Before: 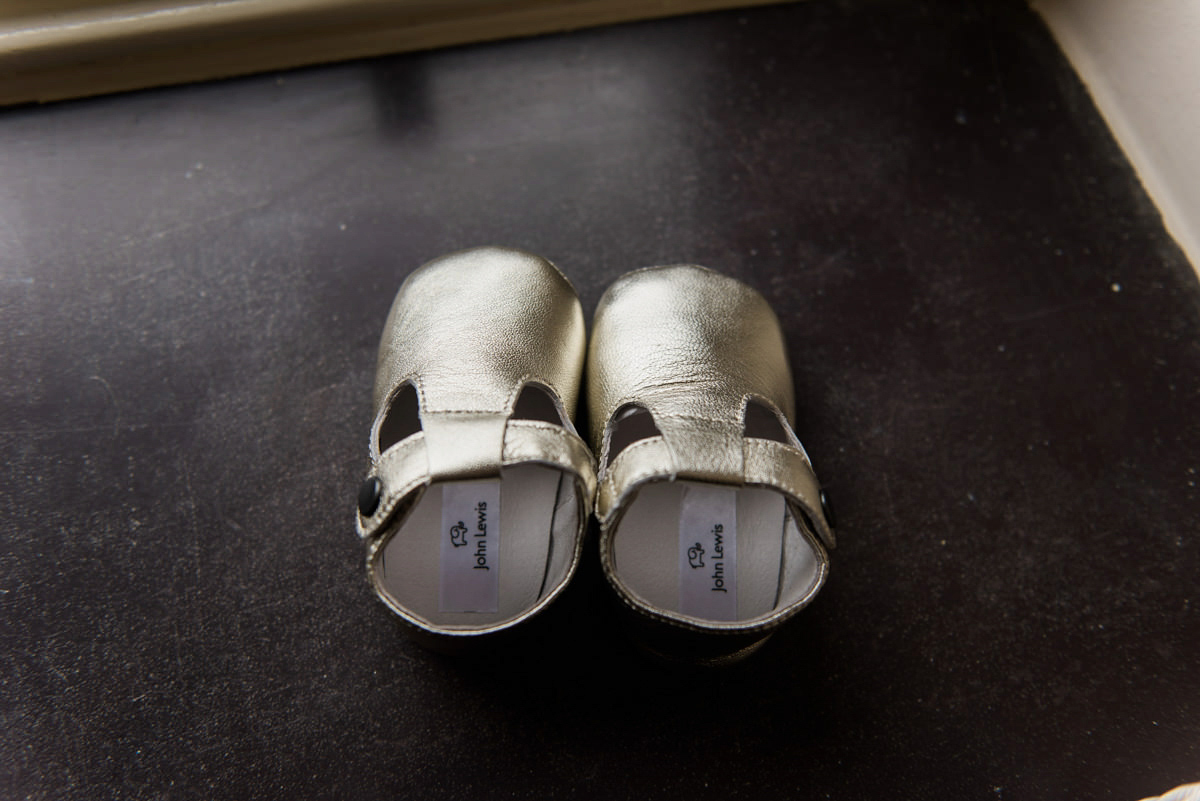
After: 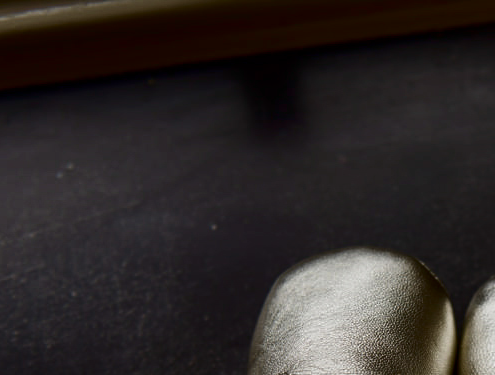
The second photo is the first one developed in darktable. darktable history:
contrast brightness saturation: brightness -0.514
crop and rotate: left 10.824%, top 0.097%, right 47.871%, bottom 53.016%
